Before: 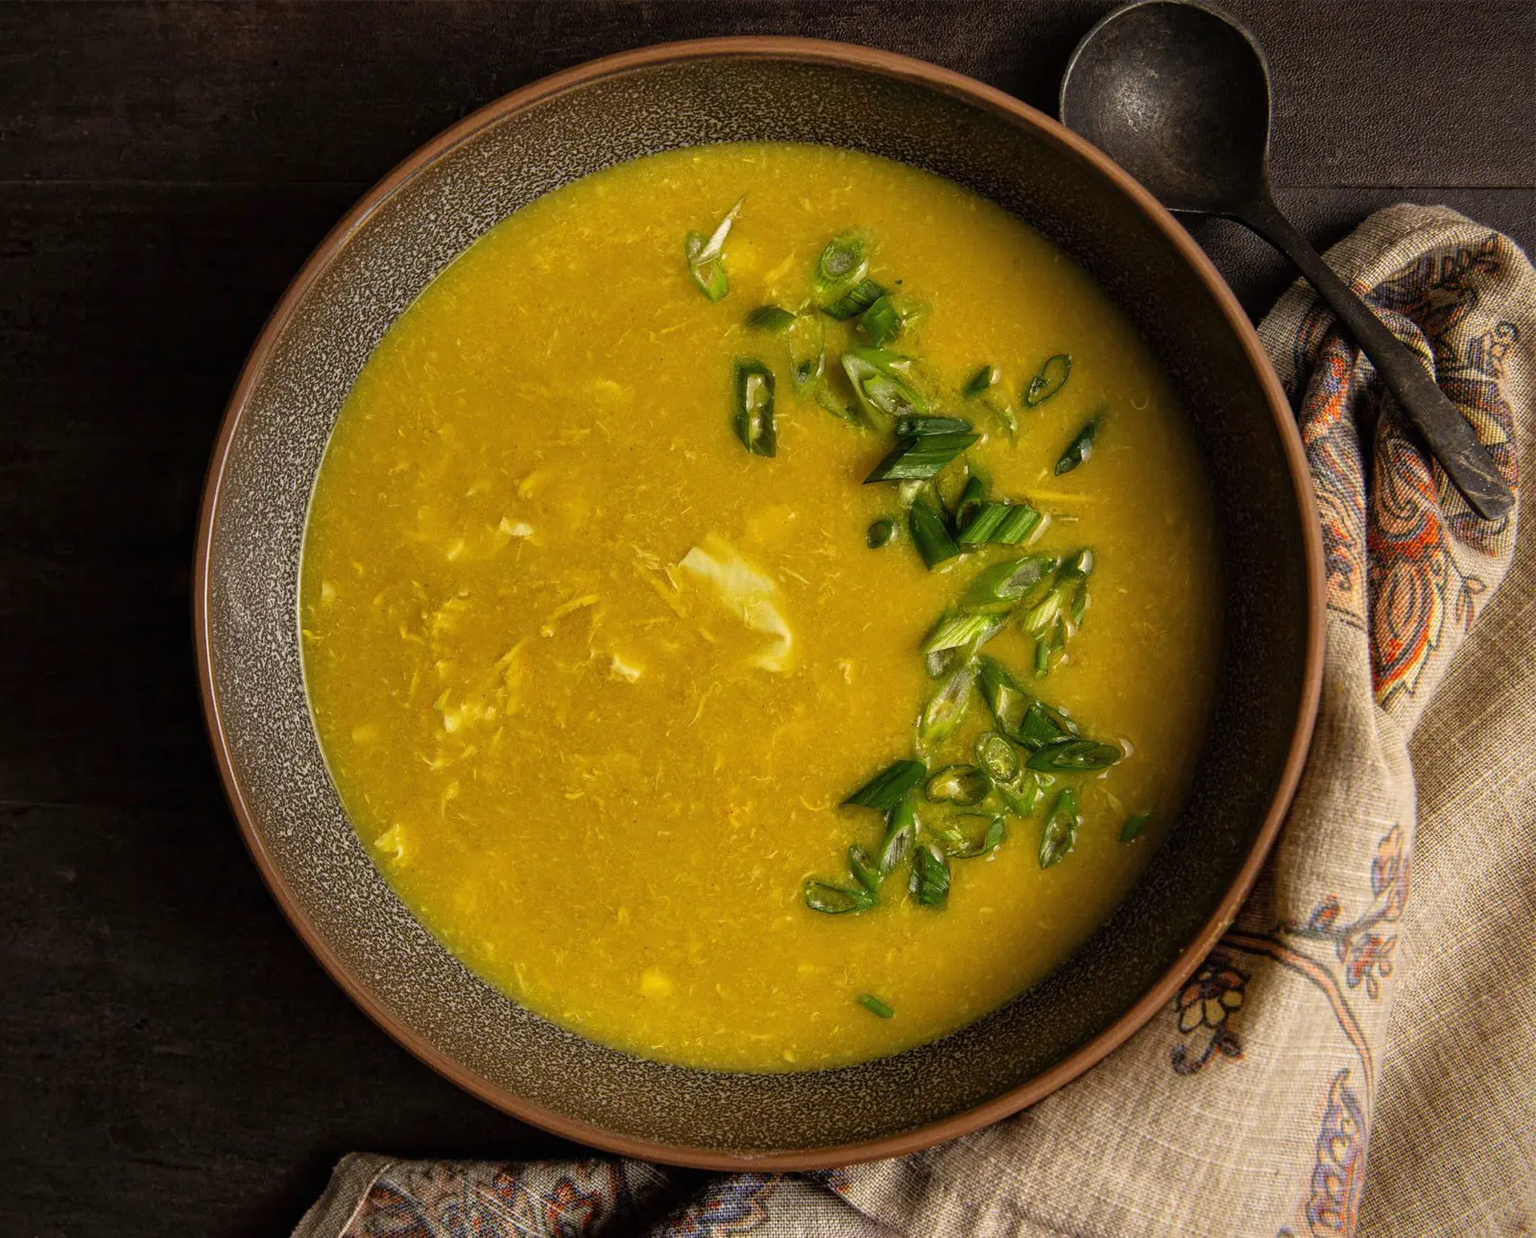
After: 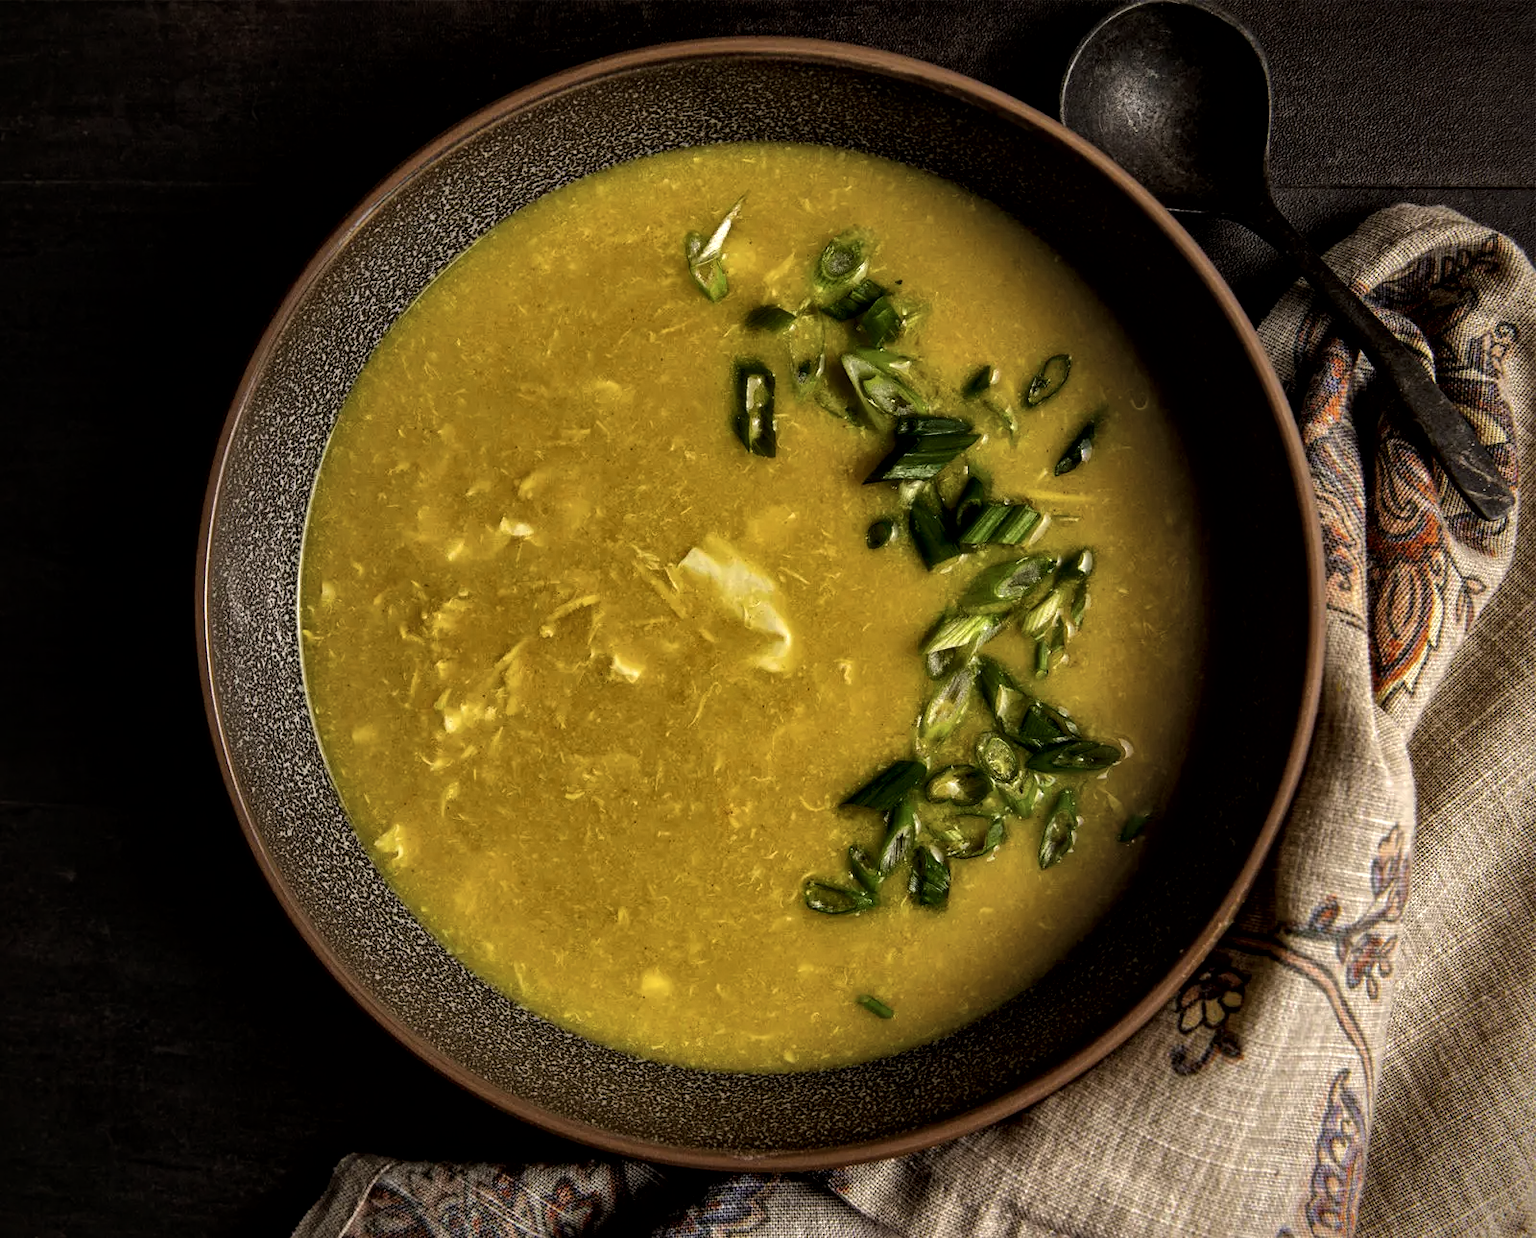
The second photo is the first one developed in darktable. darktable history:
local contrast: mode bilateral grid, contrast 25, coarseness 60, detail 151%, midtone range 0.2
tone curve: curves: ch0 [(0, 0) (0.568, 0.517) (0.8, 0.717) (1, 1)]
color balance rgb: shadows lift › luminance -10%, power › luminance -9%, linear chroma grading › global chroma 10%, global vibrance 10%, contrast 15%, saturation formula JzAzBz (2021)
contrast brightness saturation: contrast 0.06, brightness -0.01, saturation -0.23
